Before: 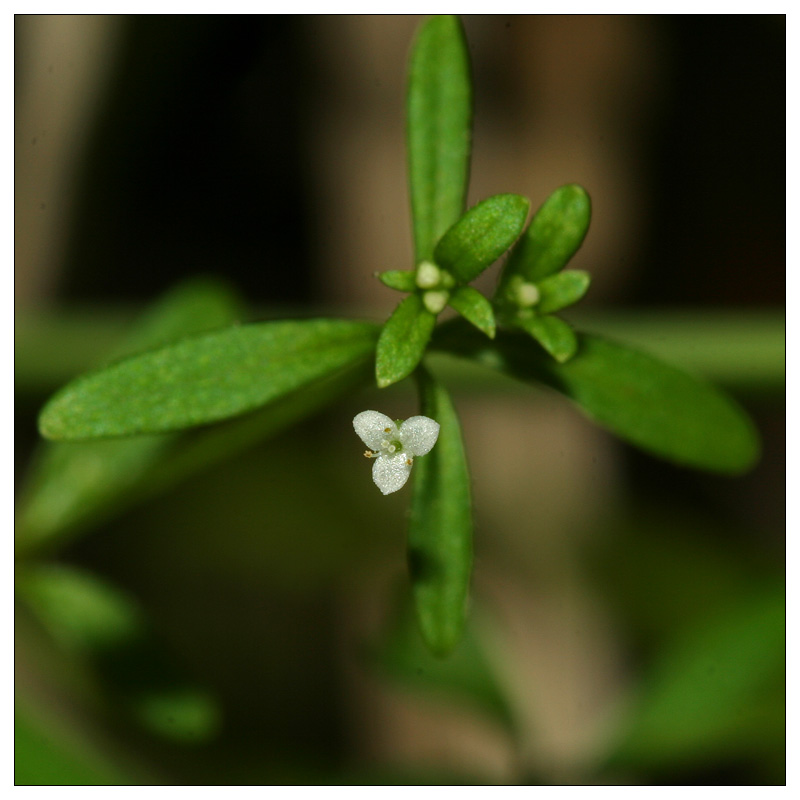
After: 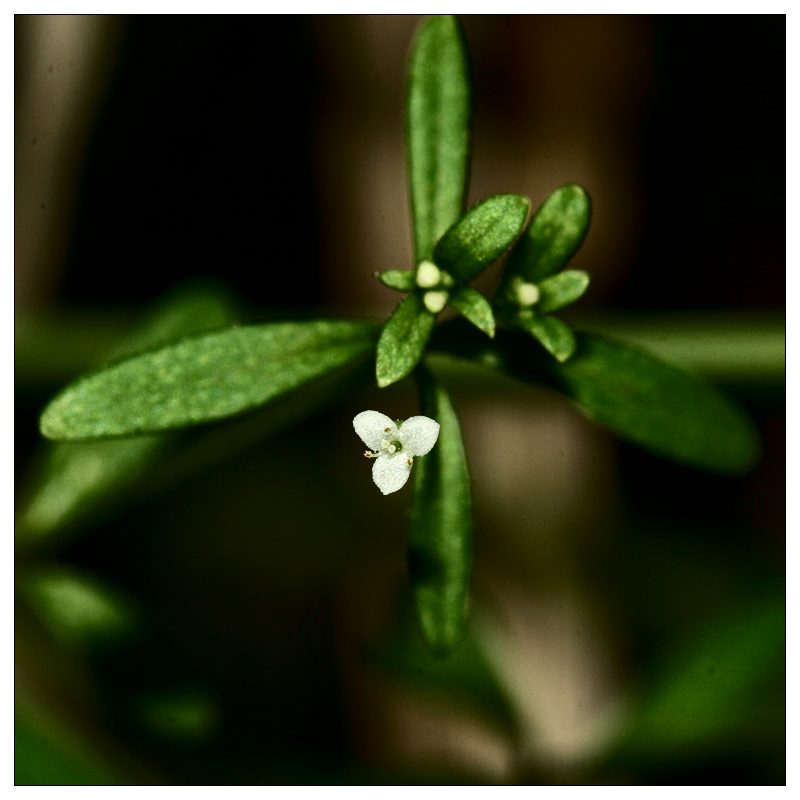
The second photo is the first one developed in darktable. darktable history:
local contrast: mode bilateral grid, contrast 20, coarseness 50, detail 120%, midtone range 0.2
contrast brightness saturation: contrast 0.484, saturation -0.082
